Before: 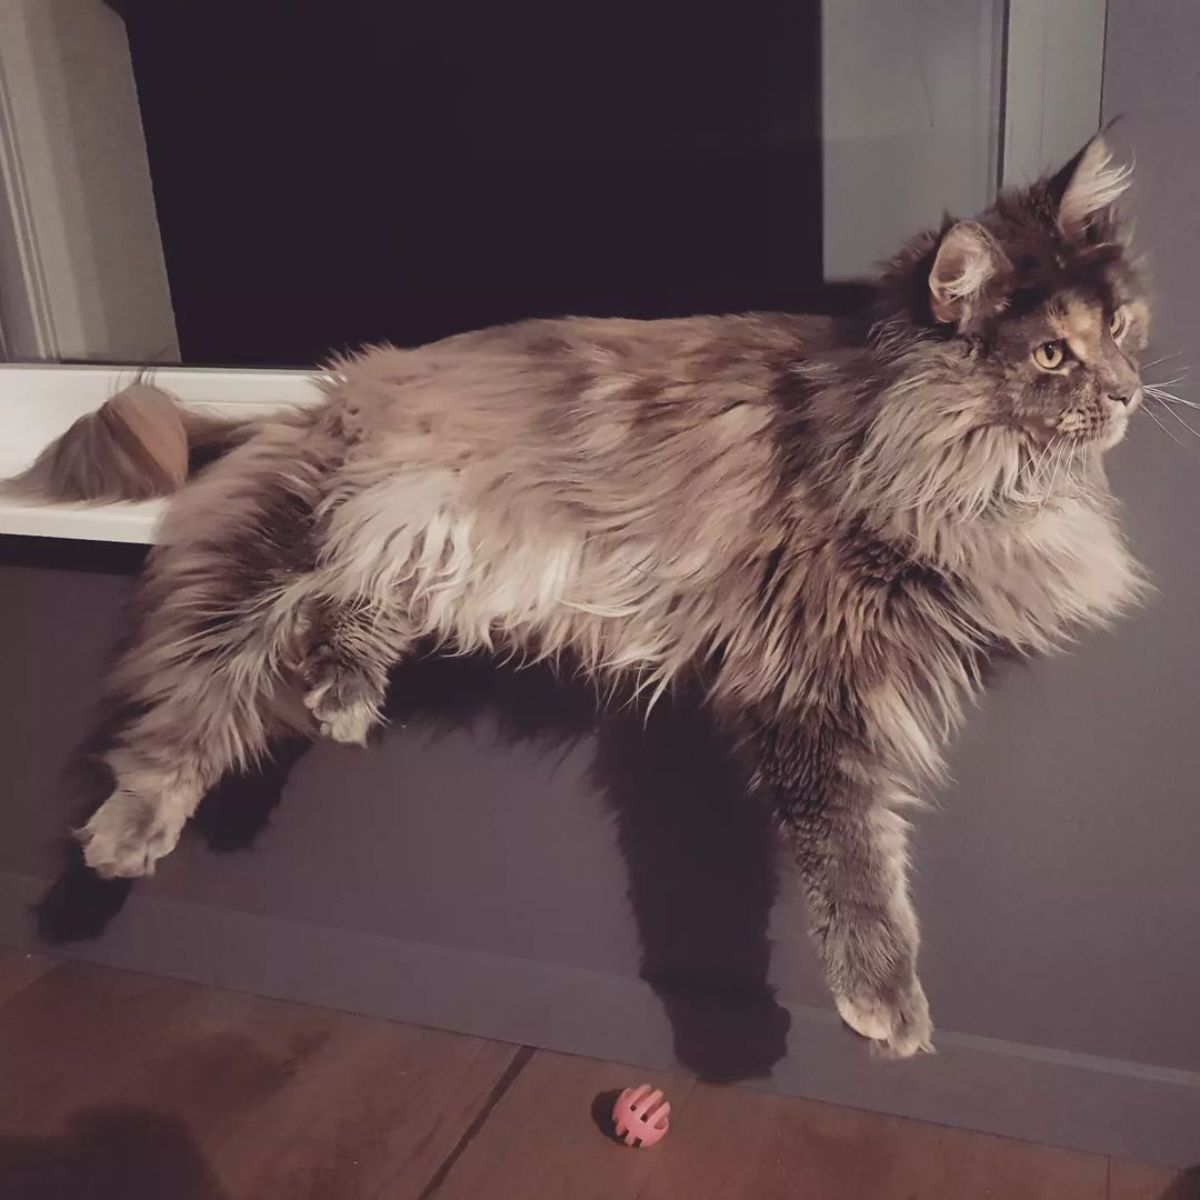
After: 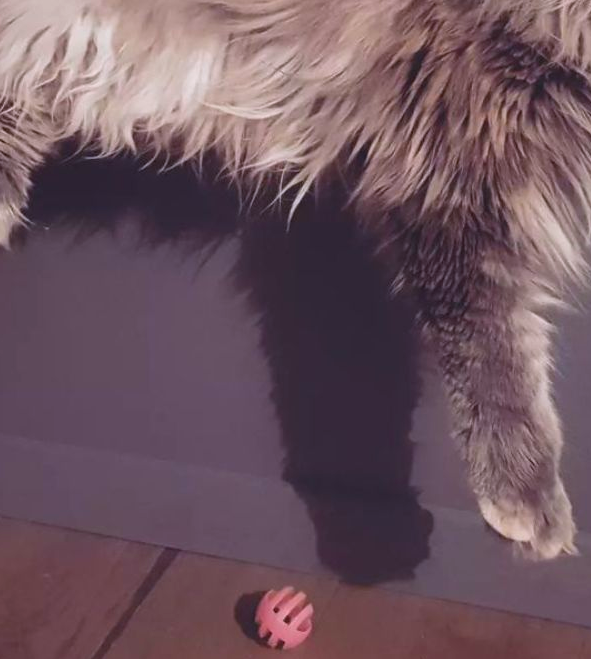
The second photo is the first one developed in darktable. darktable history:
color calibration: illuminant as shot in camera, x 0.358, y 0.373, temperature 4628.91 K
crop: left 29.765%, top 41.539%, right 20.974%, bottom 3.509%
color balance rgb: shadows lift › chroma 1.667%, shadows lift › hue 259.03°, perceptual saturation grading › global saturation 19.98%, perceptual brilliance grading › global brilliance 4.605%
